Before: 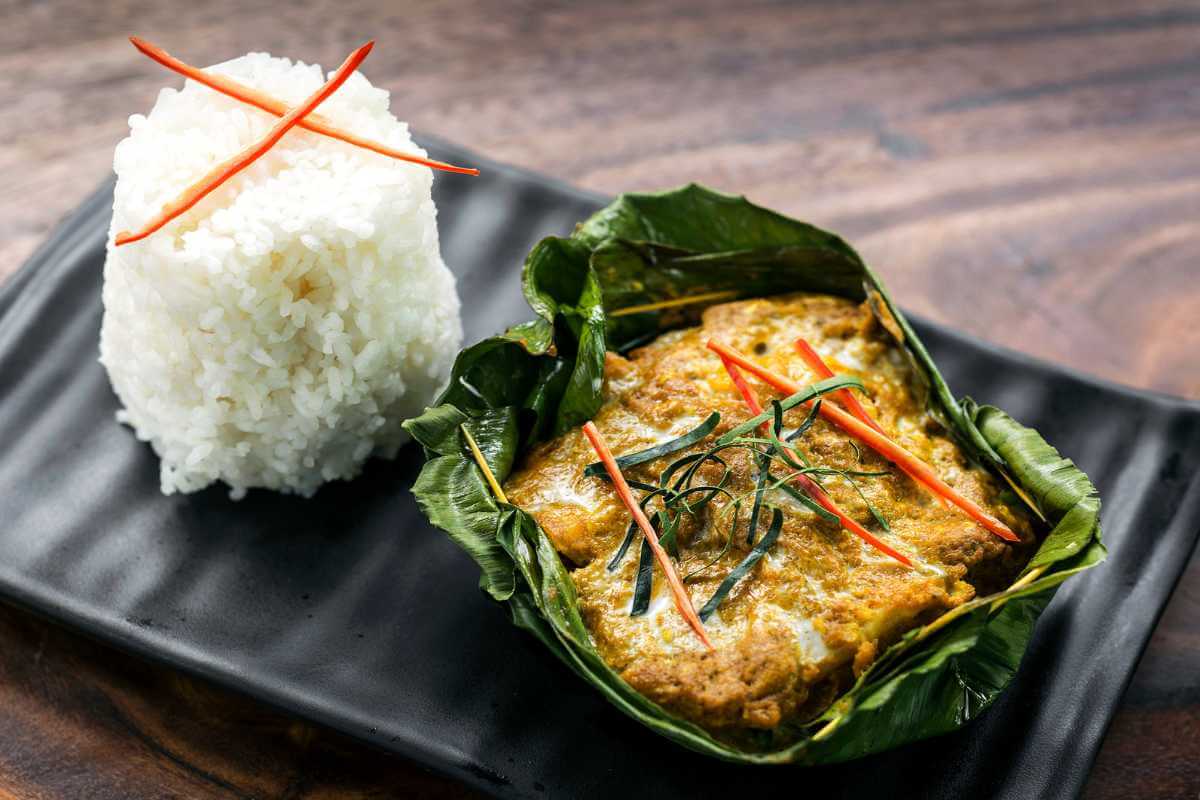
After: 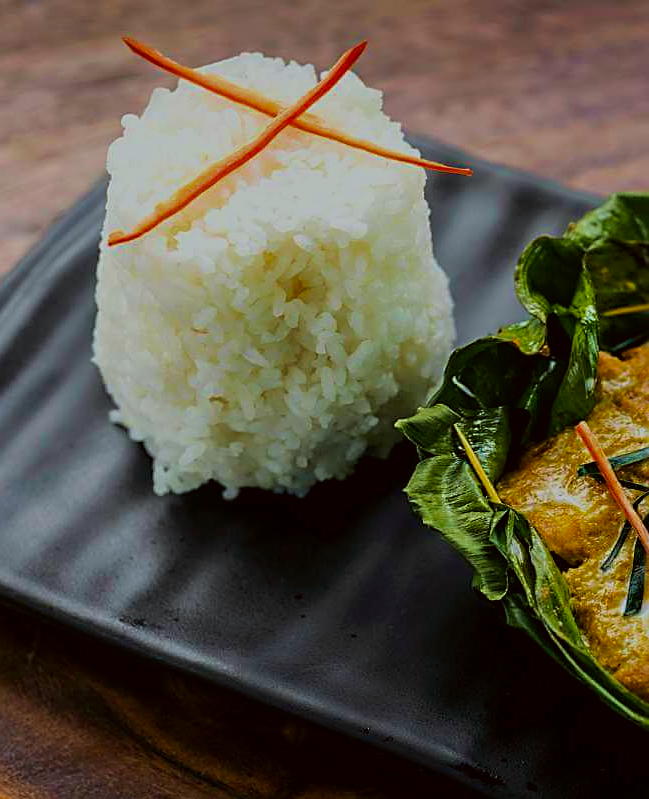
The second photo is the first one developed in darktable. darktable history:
crop: left 0.6%, right 45.269%, bottom 0.087%
sharpen: amount 0.601
color correction: highlights a* -2.72, highlights b* -2.61, shadows a* 2.17, shadows b* 3.05
tone equalizer: -8 EV -1.97 EV, -7 EV -1.96 EV, -6 EV -1.97 EV, -5 EV -1.97 EV, -4 EV -1.97 EV, -3 EV -1.97 EV, -2 EV -1.99 EV, -1 EV -1.61 EV, +0 EV -1.98 EV
exposure: black level correction 0.001, exposure 0.955 EV, compensate exposure bias true, compensate highlight preservation false
velvia: strength 44.37%
color balance rgb: linear chroma grading › shadows 9.303%, linear chroma grading › highlights 9.914%, linear chroma grading › global chroma 14.483%, linear chroma grading › mid-tones 14.908%, perceptual saturation grading › global saturation 0.017%, global vibrance 20%
